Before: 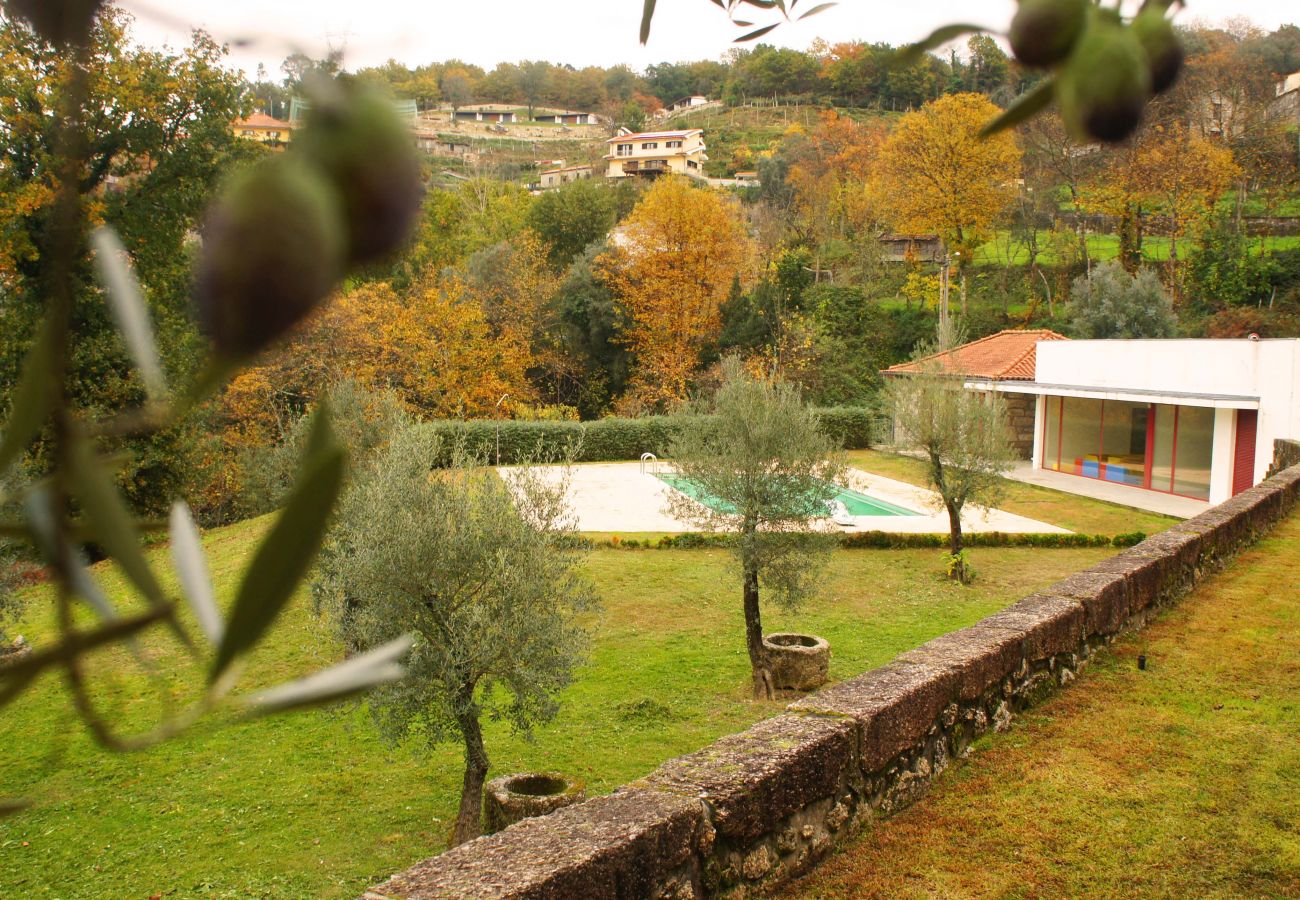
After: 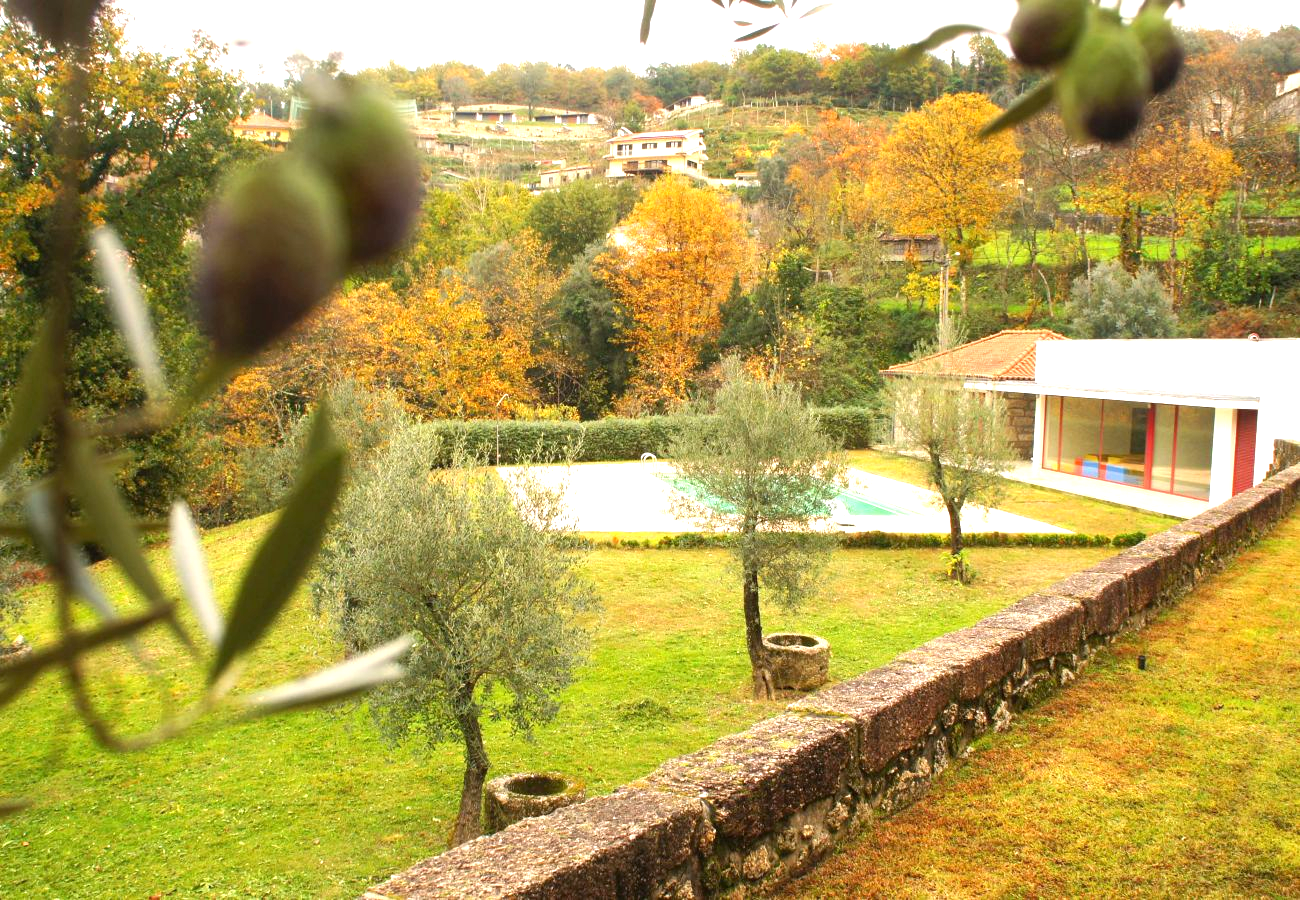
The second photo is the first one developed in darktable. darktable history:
contrast equalizer: octaves 7, y [[0.5, 0.488, 0.462, 0.461, 0.491, 0.5], [0.5 ×6], [0.5 ×6], [0 ×6], [0 ×6]], mix 0.301
exposure: black level correction 0.001, exposure 0.96 EV, compensate exposure bias true, compensate highlight preservation false
